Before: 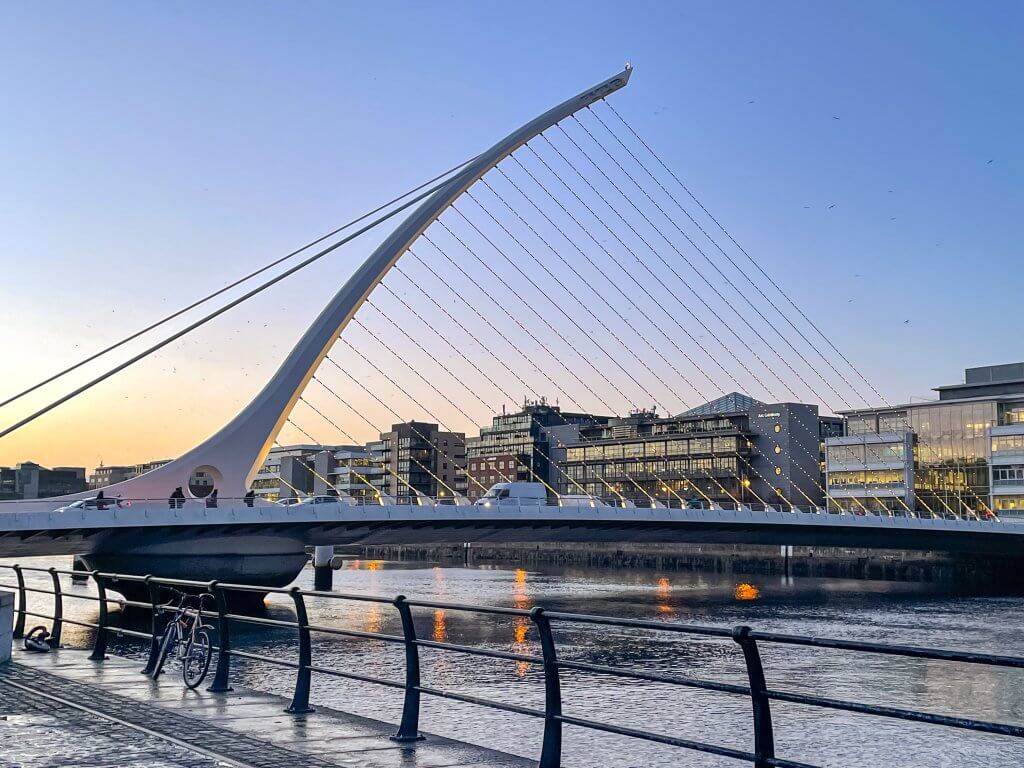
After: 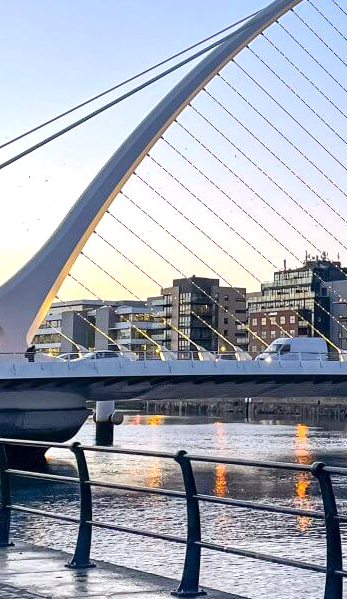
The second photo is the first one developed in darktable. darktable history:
crop and rotate: left 21.389%, top 18.974%, right 44.69%, bottom 2.963%
exposure: black level correction 0.001, exposure 0.499 EV, compensate exposure bias true, compensate highlight preservation false
